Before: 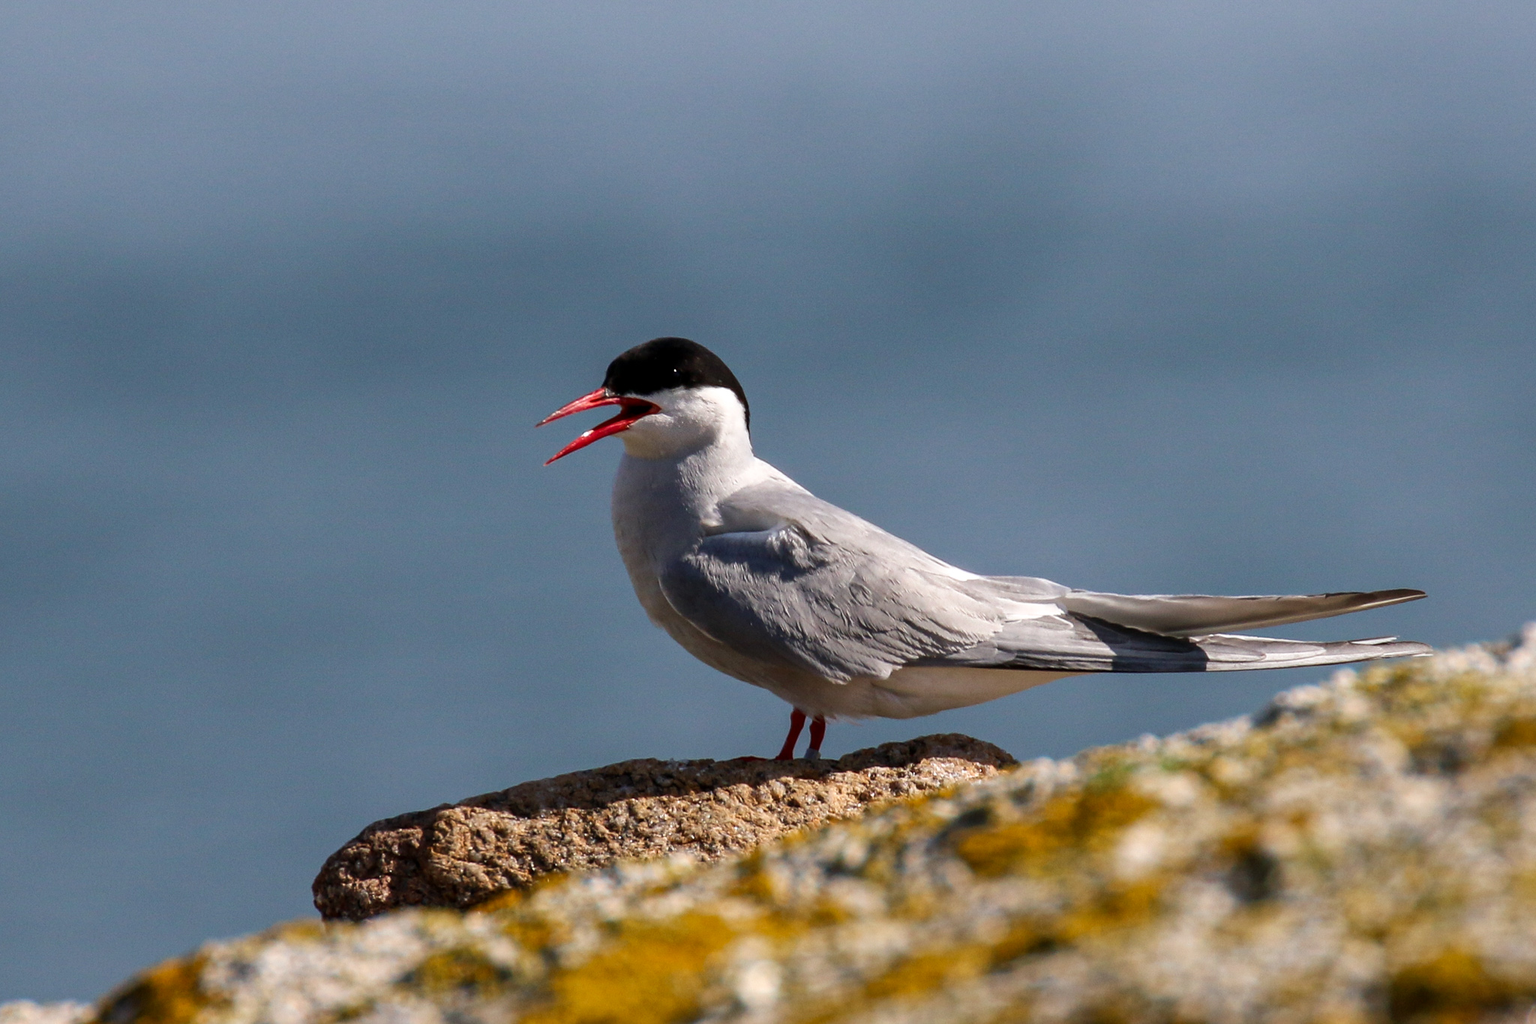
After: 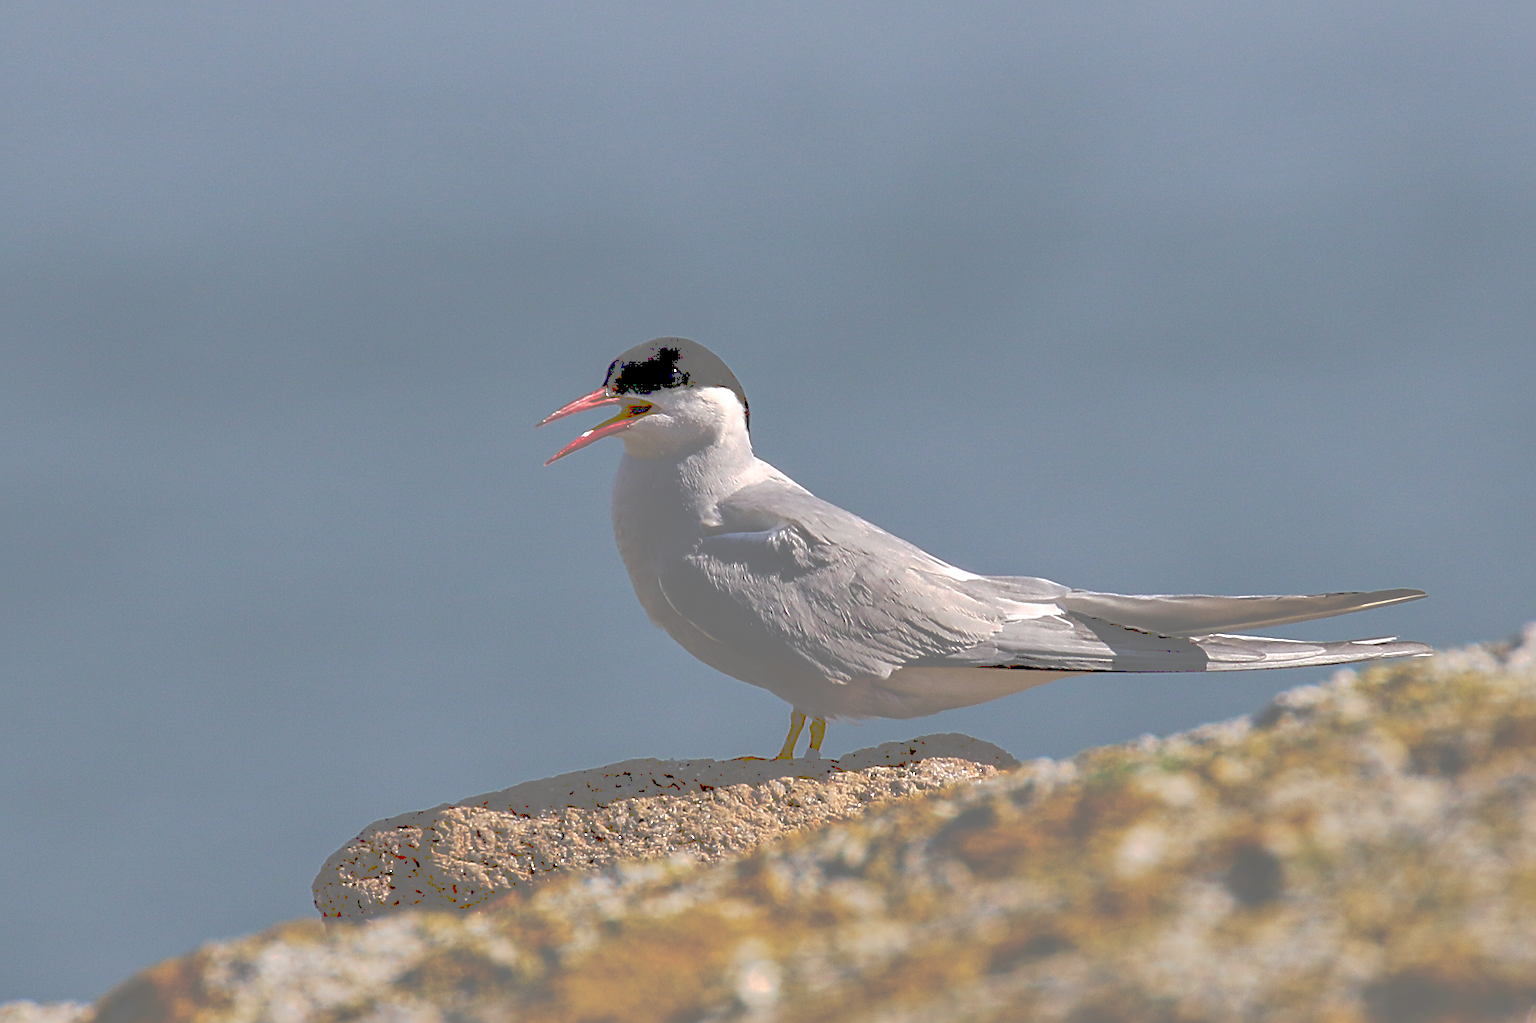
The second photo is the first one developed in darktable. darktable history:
shadows and highlights: soften with gaussian
color balance rgb: perceptual saturation grading › global saturation 20%, global vibrance 20%
sharpen: radius 2.543, amount 0.636
tone curve: curves: ch0 [(0, 0) (0.003, 0.453) (0.011, 0.457) (0.025, 0.457) (0.044, 0.463) (0.069, 0.464) (0.1, 0.471) (0.136, 0.475) (0.177, 0.481) (0.224, 0.486) (0.277, 0.496) (0.335, 0.515) (0.399, 0.544) (0.468, 0.577) (0.543, 0.621) (0.623, 0.67) (0.709, 0.73) (0.801, 0.788) (0.898, 0.848) (1, 1)], preserve colors none
